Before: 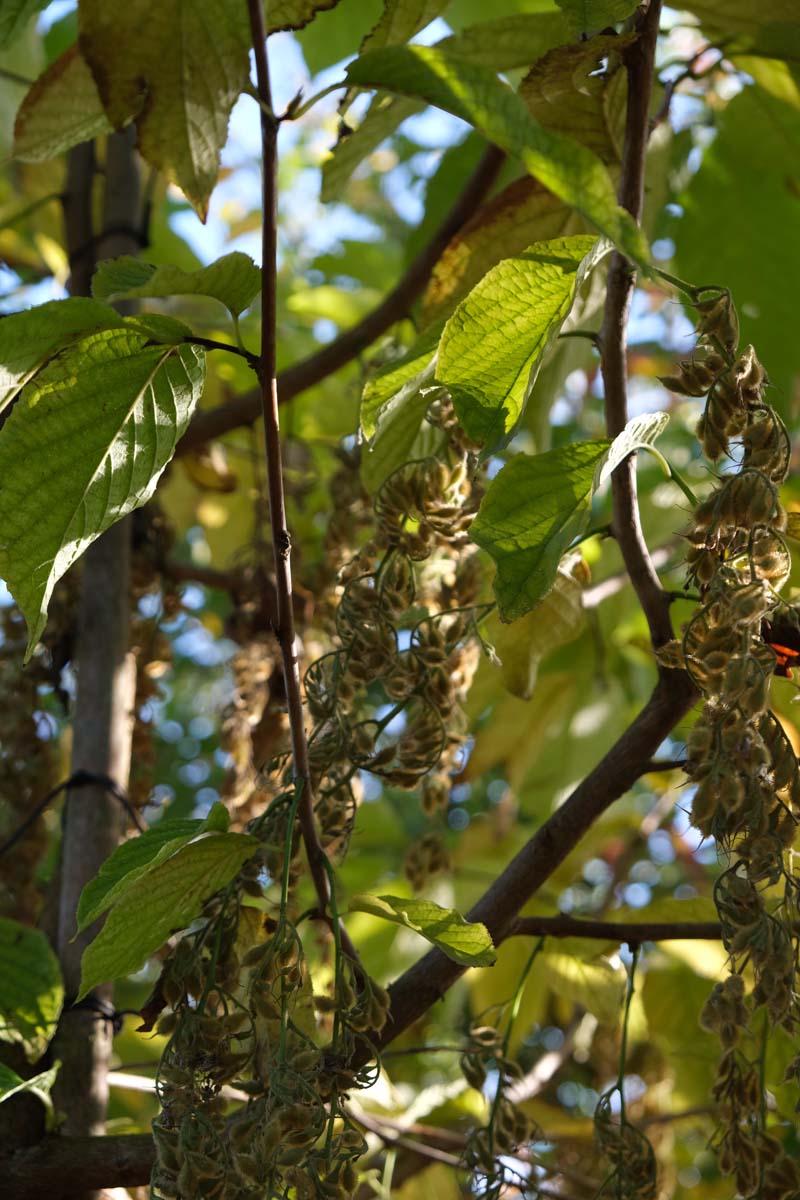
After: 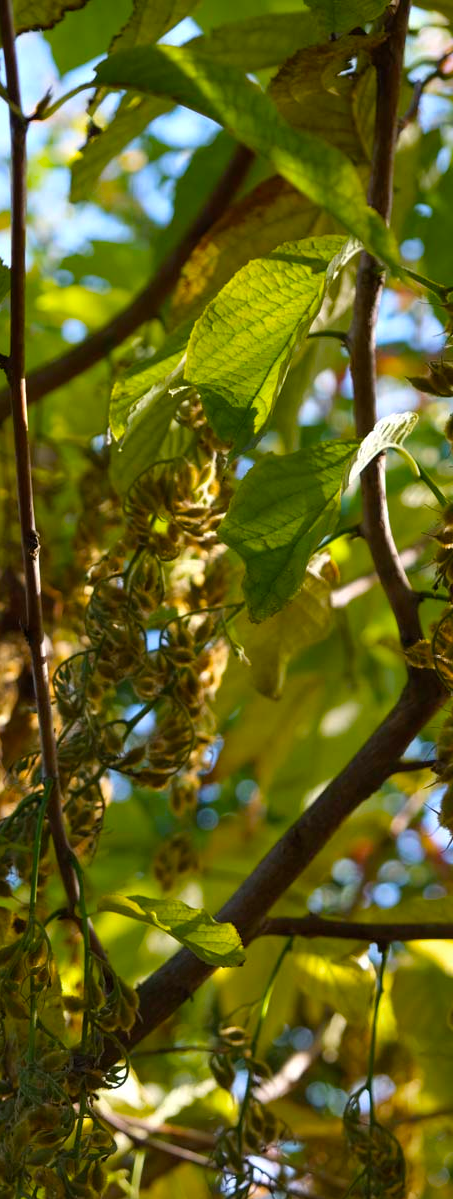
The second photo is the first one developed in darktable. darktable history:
color balance rgb: perceptual saturation grading › global saturation 40%, global vibrance 15%
crop: left 31.458%, top 0%, right 11.876%
